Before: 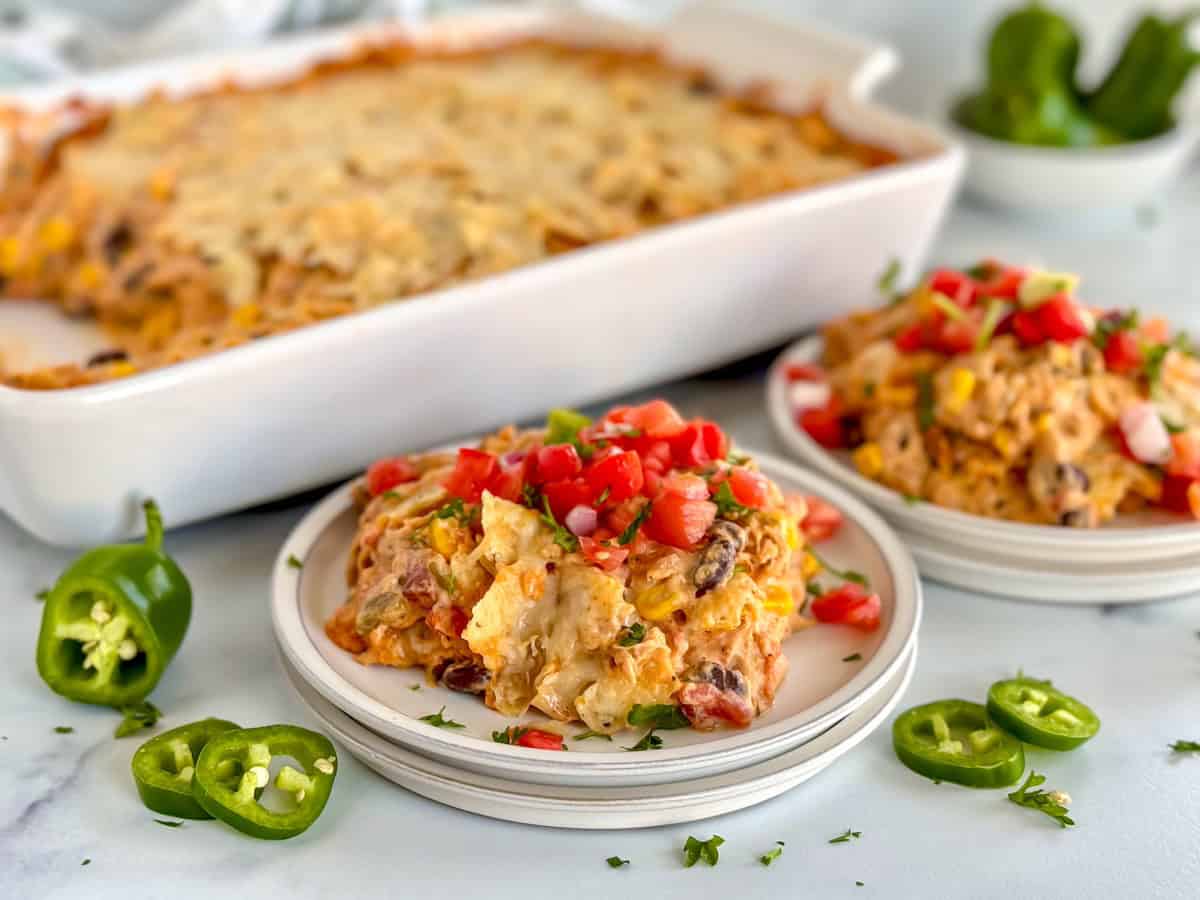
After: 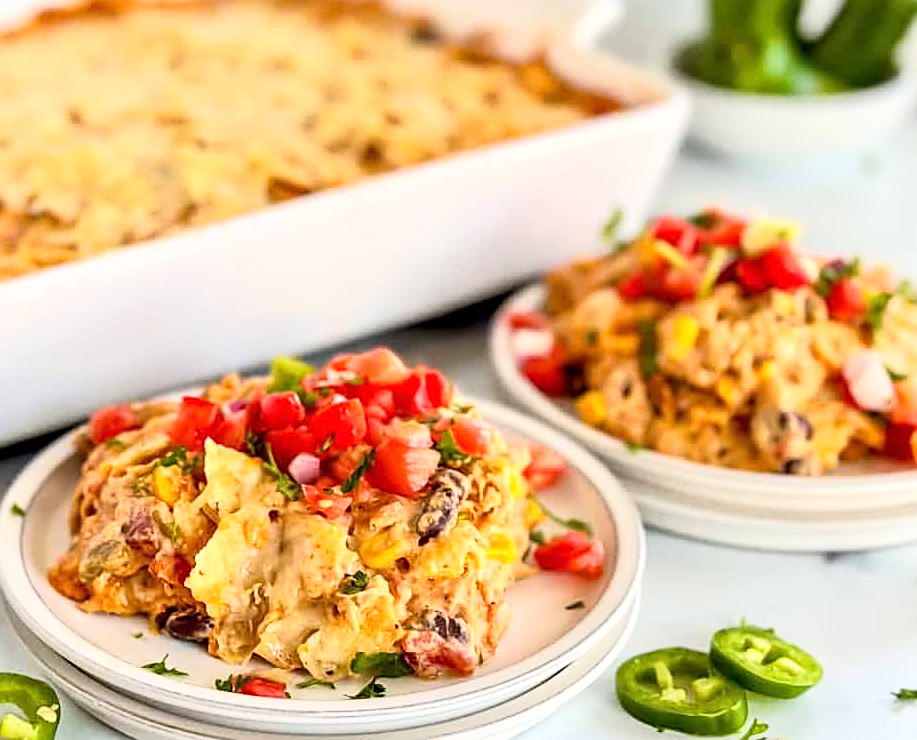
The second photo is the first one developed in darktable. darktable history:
base curve: curves: ch0 [(0, 0) (0.005, 0.002) (0.193, 0.295) (0.399, 0.664) (0.75, 0.928) (1, 1)]
sharpen: amount 0.478
crop: left 23.095%, top 5.827%, bottom 11.854%
